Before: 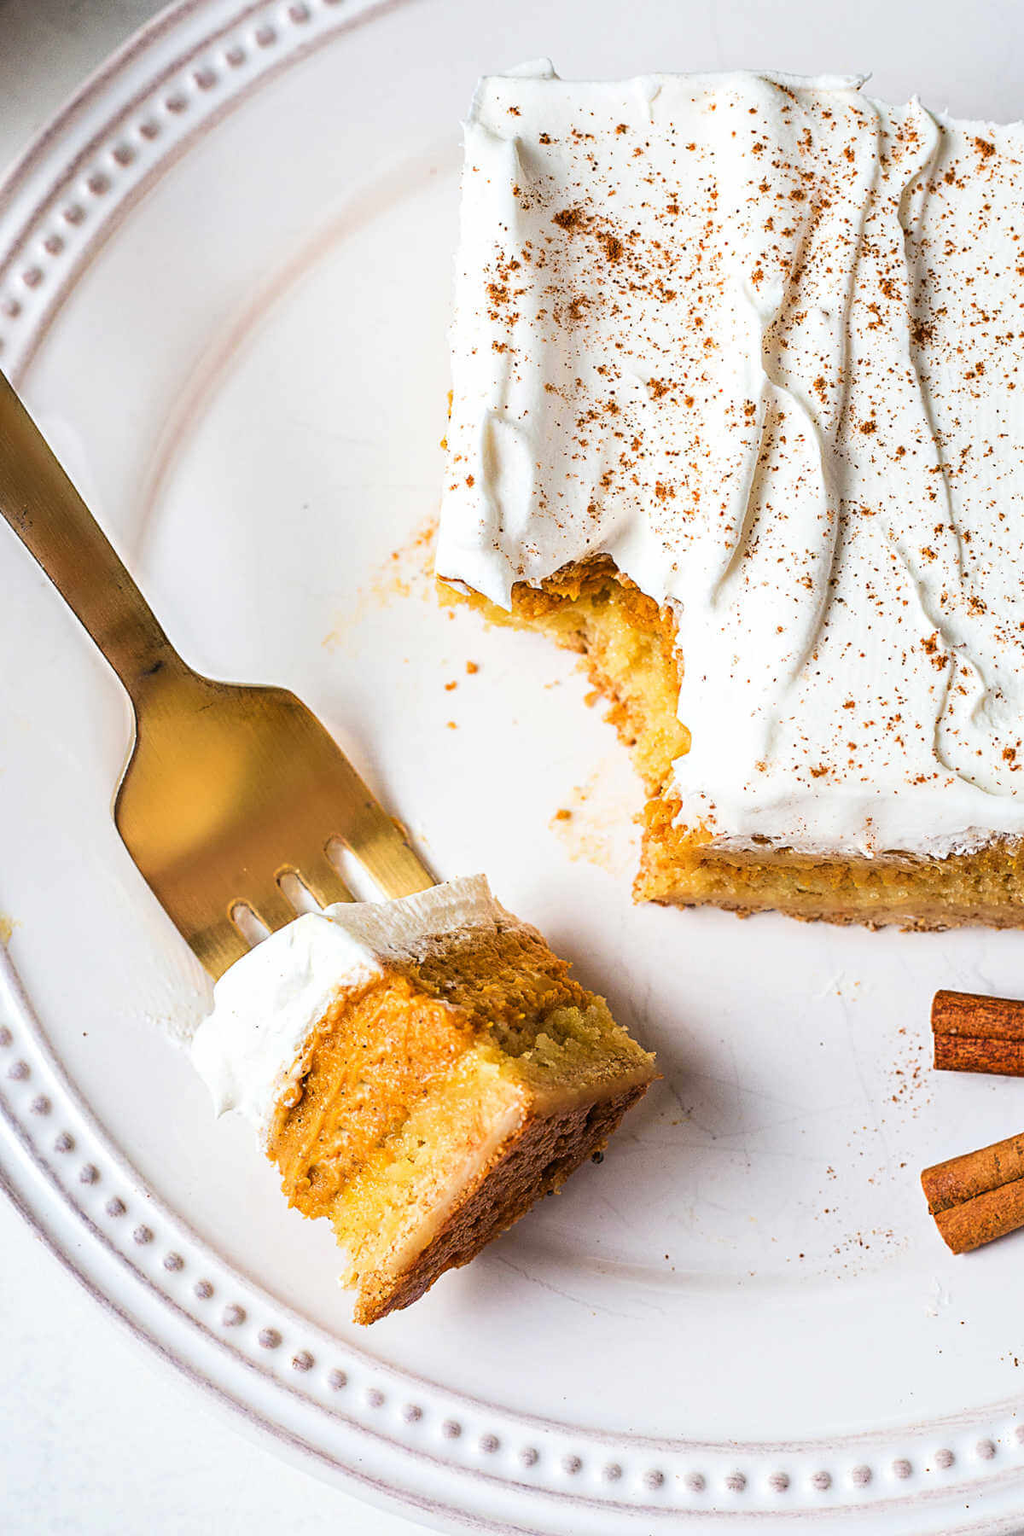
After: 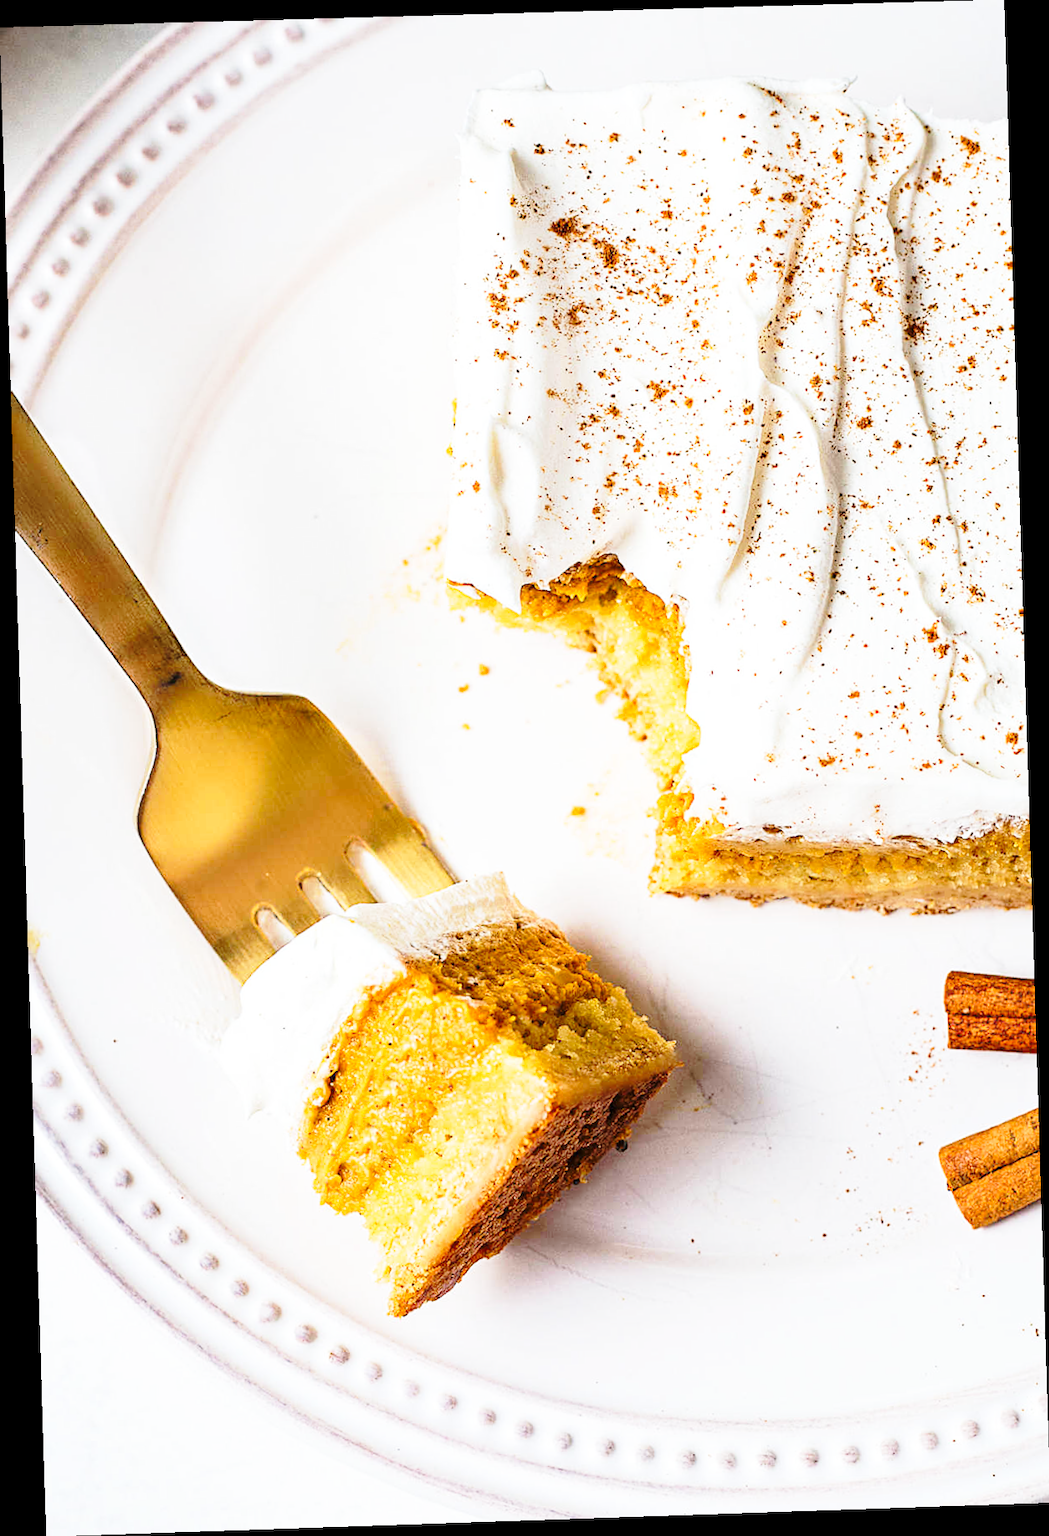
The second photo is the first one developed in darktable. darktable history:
base curve: curves: ch0 [(0, 0) (0.028, 0.03) (0.121, 0.232) (0.46, 0.748) (0.859, 0.968) (1, 1)], preserve colors none
rotate and perspective: rotation -1.77°, lens shift (horizontal) 0.004, automatic cropping off
